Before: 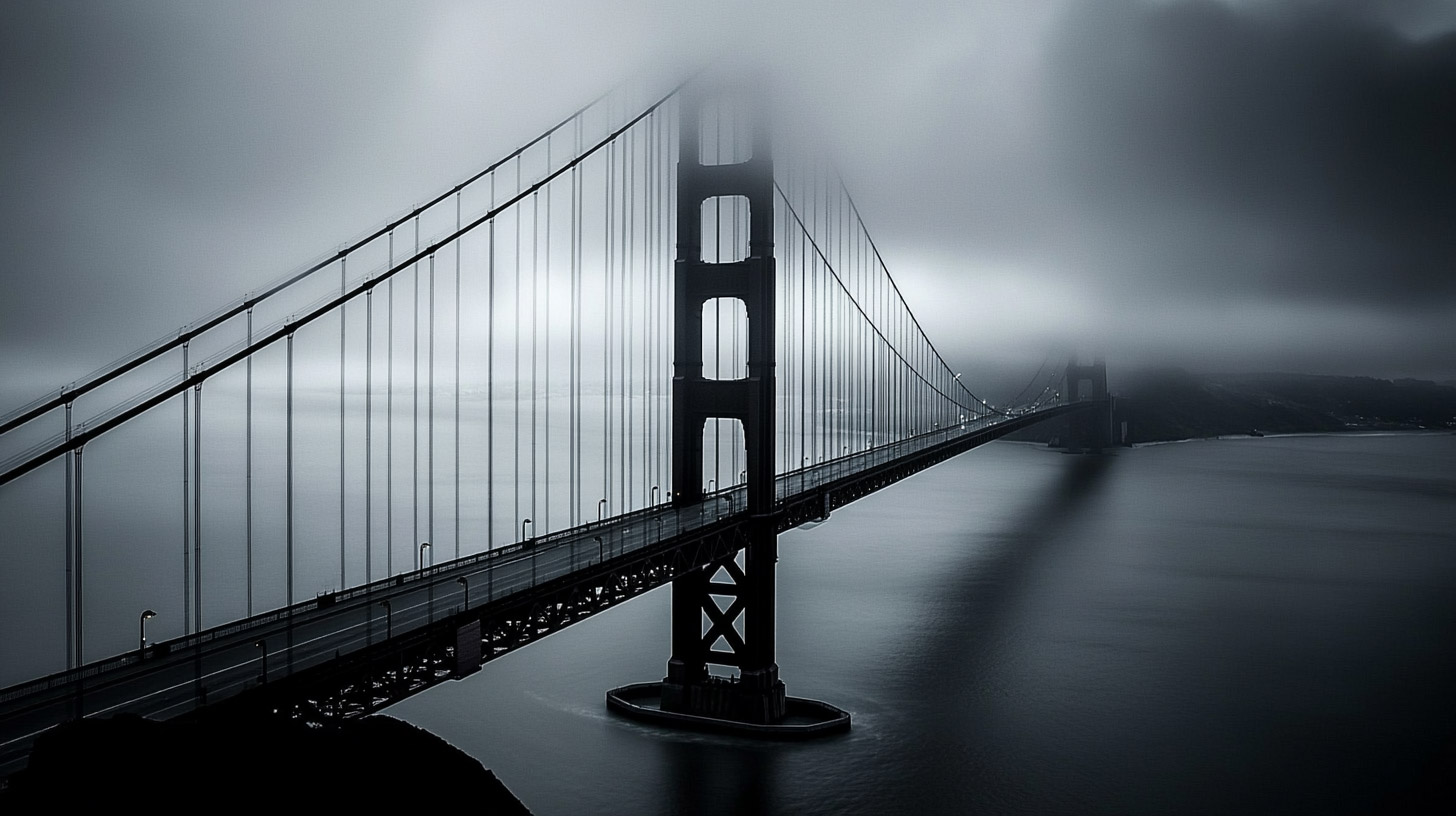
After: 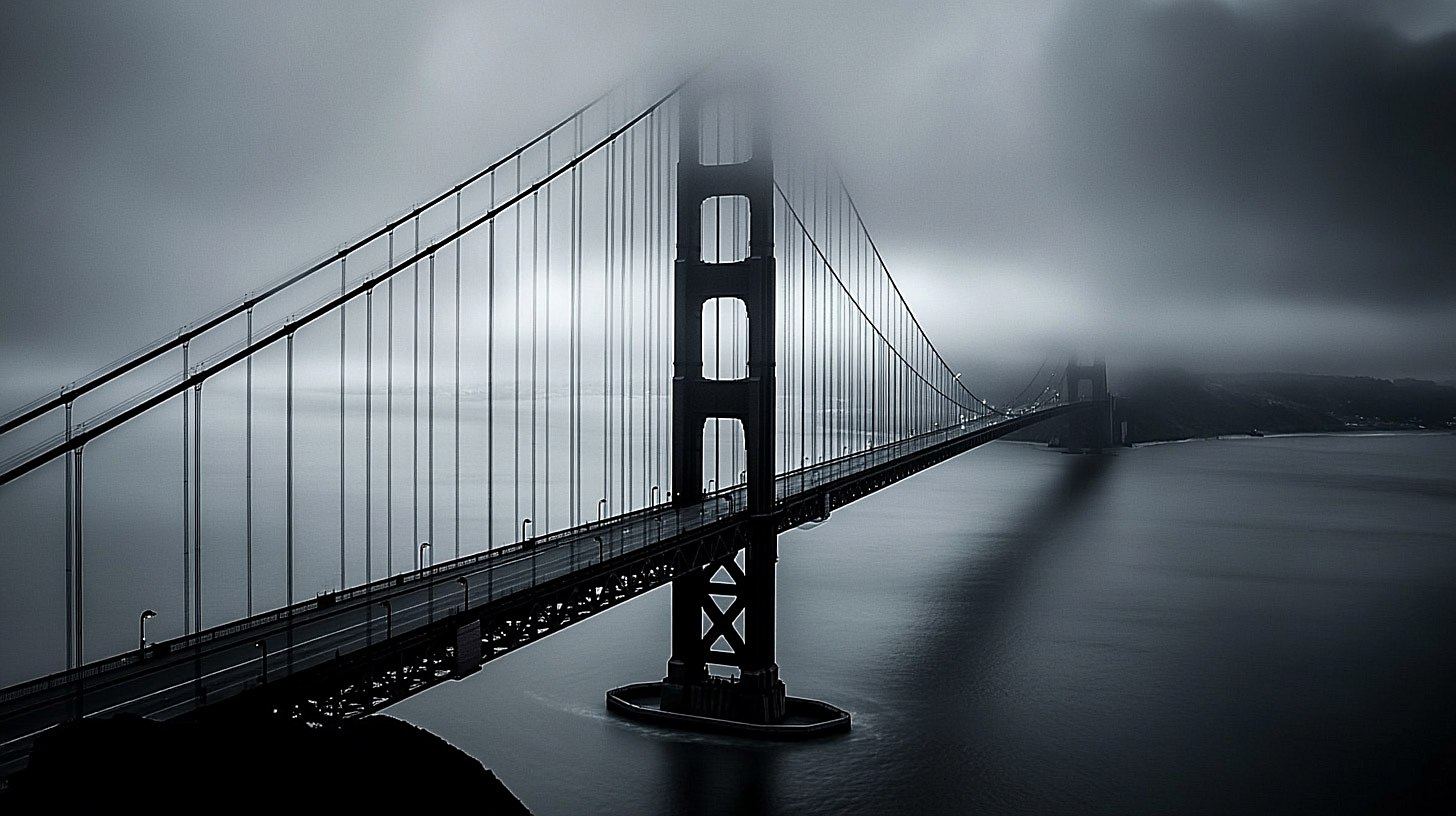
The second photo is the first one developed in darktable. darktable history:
sharpen: on, module defaults
shadows and highlights: radius 108.55, shadows 23.54, highlights -59.56, low approximation 0.01, soften with gaussian
